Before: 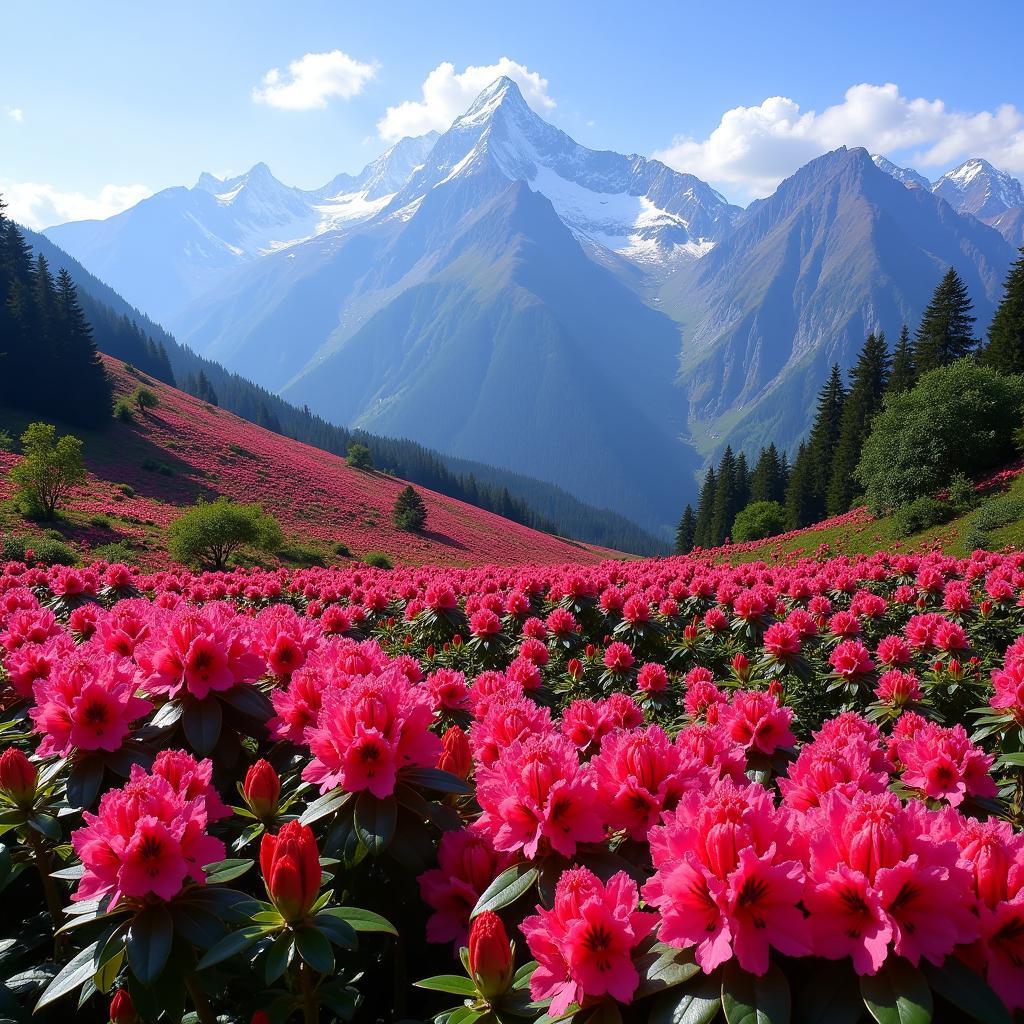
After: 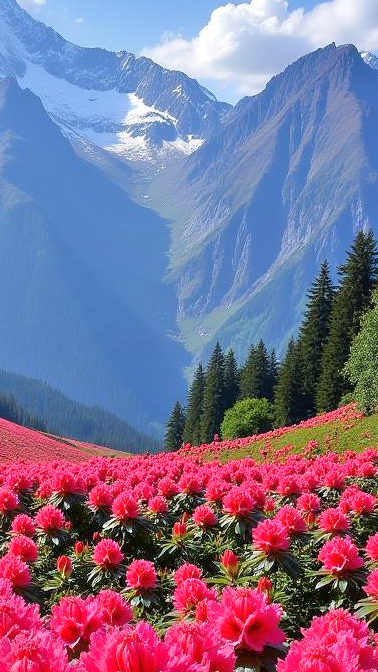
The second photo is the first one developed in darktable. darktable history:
shadows and highlights: low approximation 0.01, soften with gaussian
white balance: emerald 1
crop and rotate: left 49.936%, top 10.094%, right 13.136%, bottom 24.256%
tone equalizer: -7 EV 0.15 EV, -6 EV 0.6 EV, -5 EV 1.15 EV, -4 EV 1.33 EV, -3 EV 1.15 EV, -2 EV 0.6 EV, -1 EV 0.15 EV, mask exposure compensation -0.5 EV
